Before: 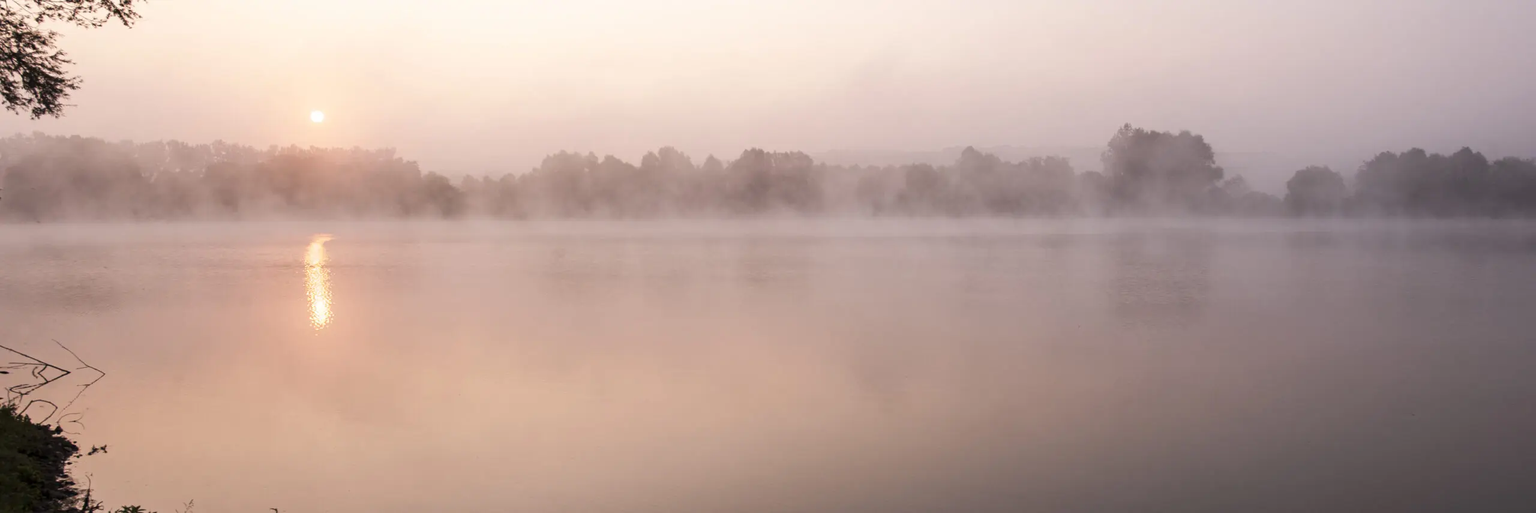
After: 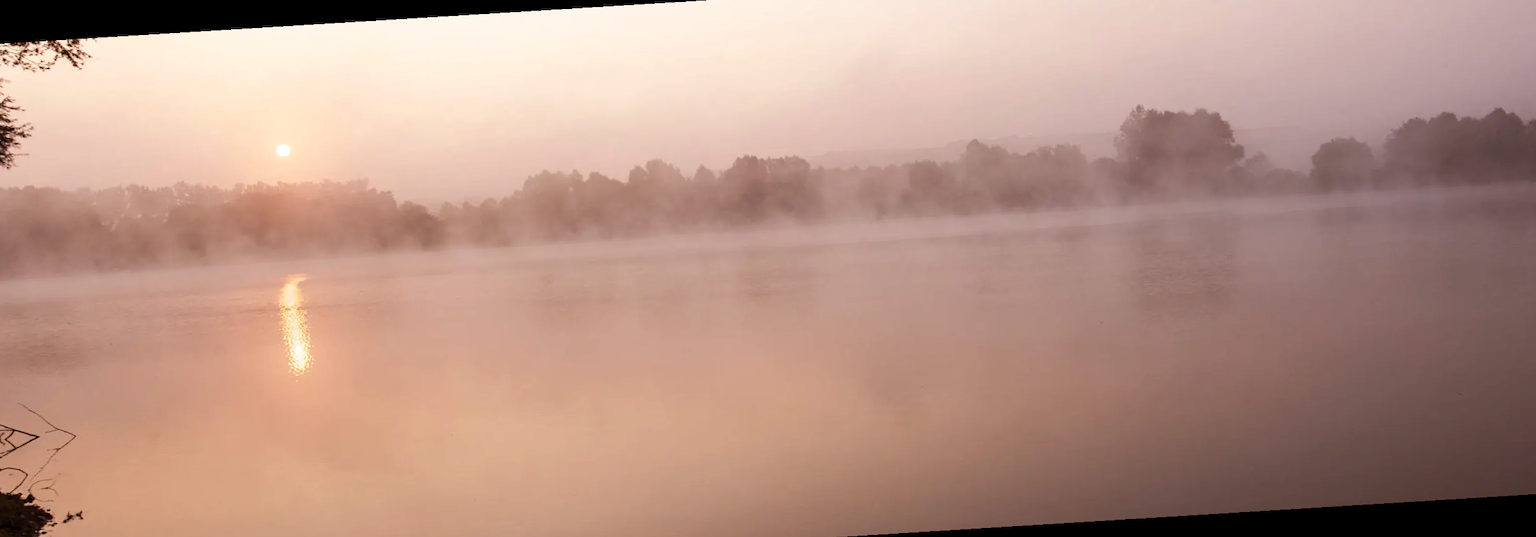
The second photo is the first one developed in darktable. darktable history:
rotate and perspective: rotation -3.52°, crop left 0.036, crop right 0.964, crop top 0.081, crop bottom 0.919
rgb levels: mode RGB, independent channels, levels [[0, 0.5, 1], [0, 0.521, 1], [0, 0.536, 1]]
